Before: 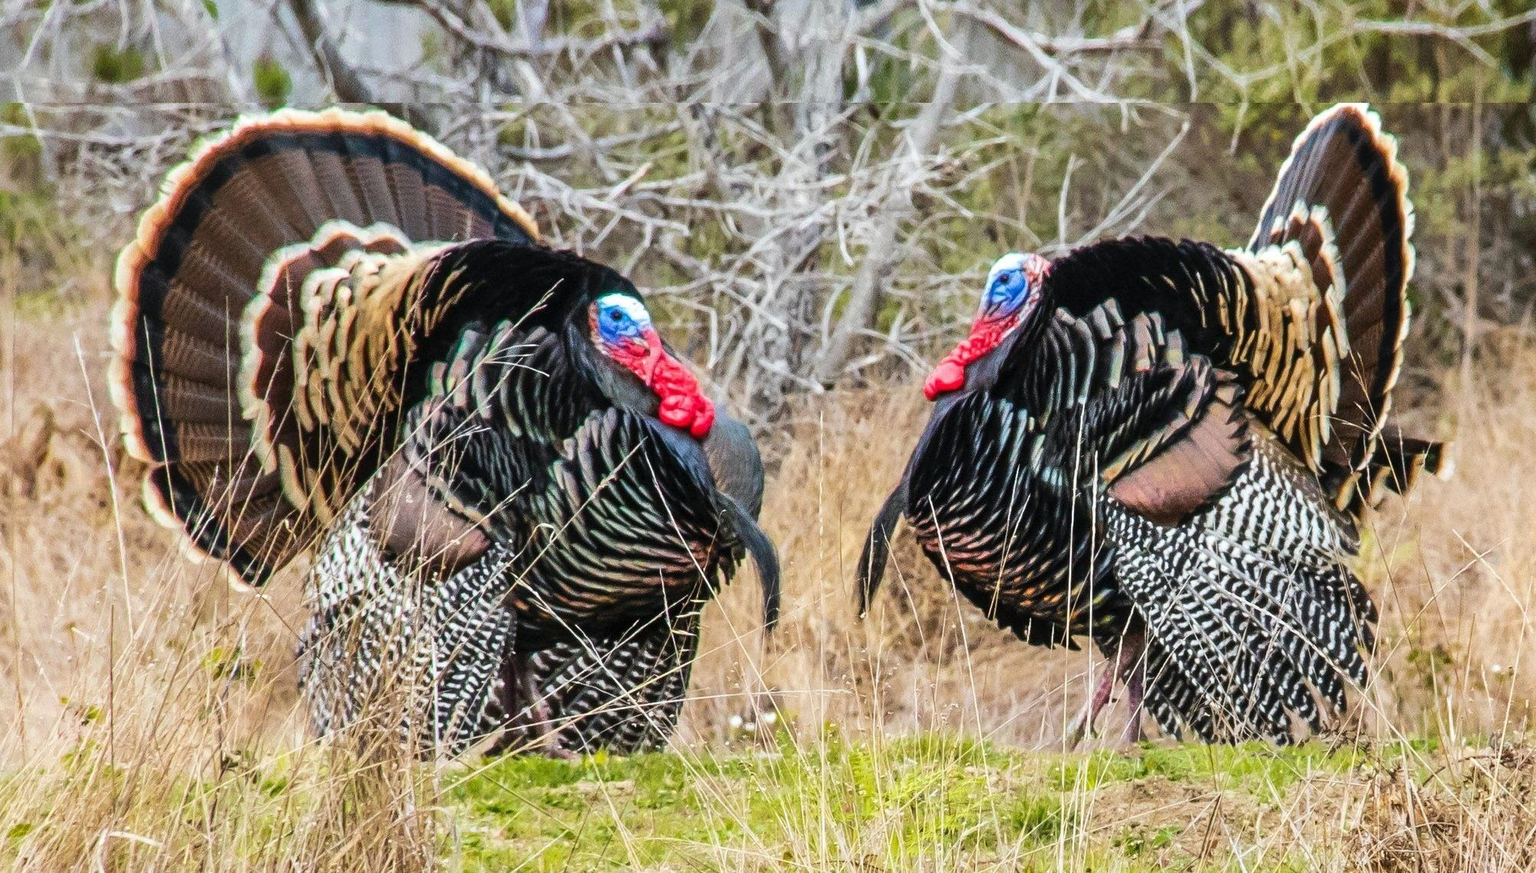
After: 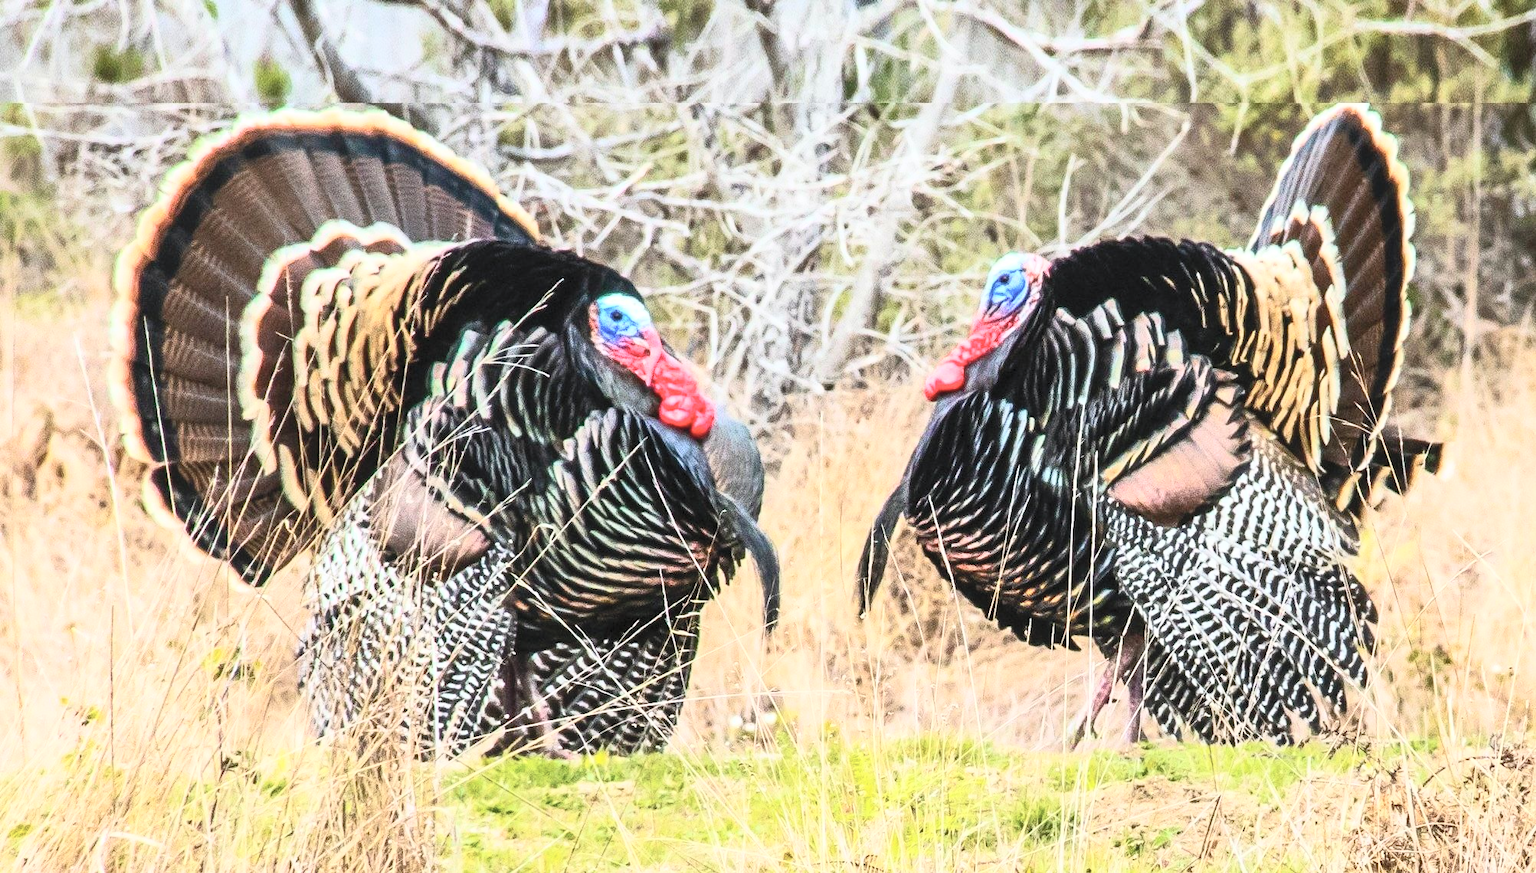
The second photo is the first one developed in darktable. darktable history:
white balance: emerald 1
contrast brightness saturation: contrast 0.39, brightness 0.53
